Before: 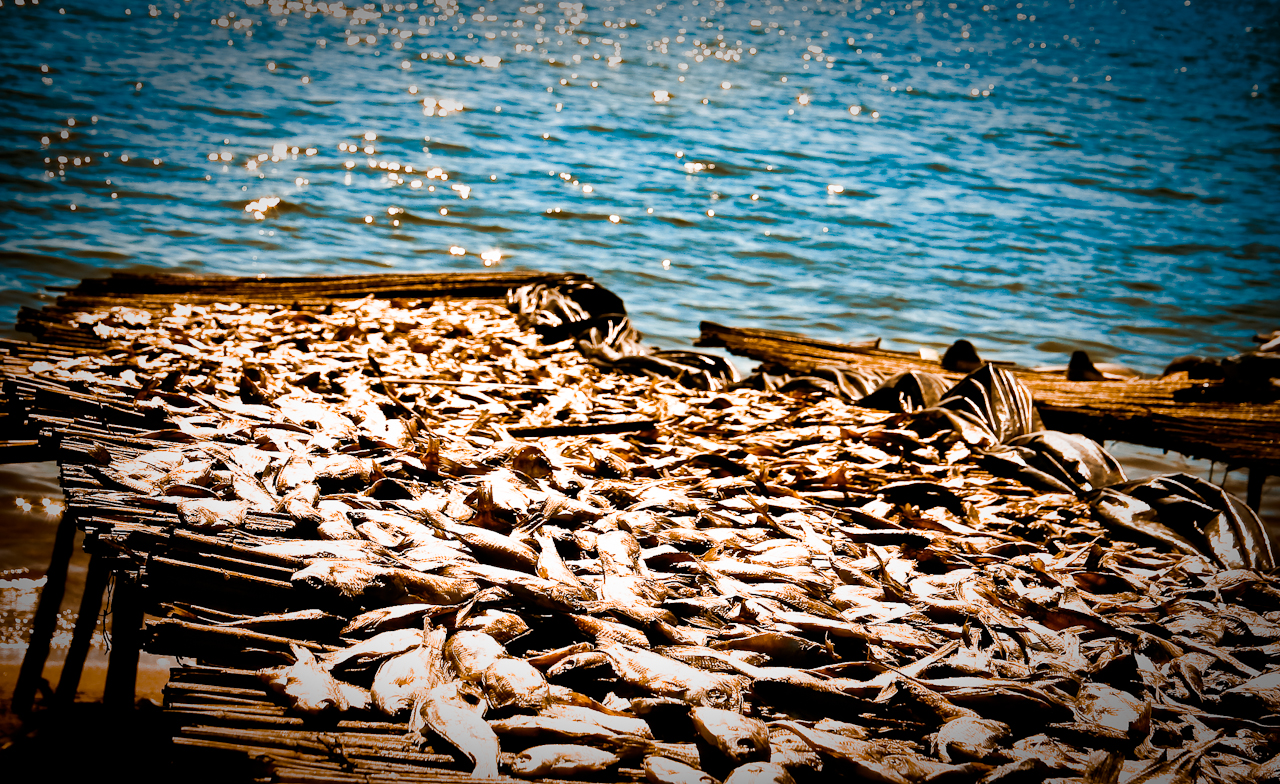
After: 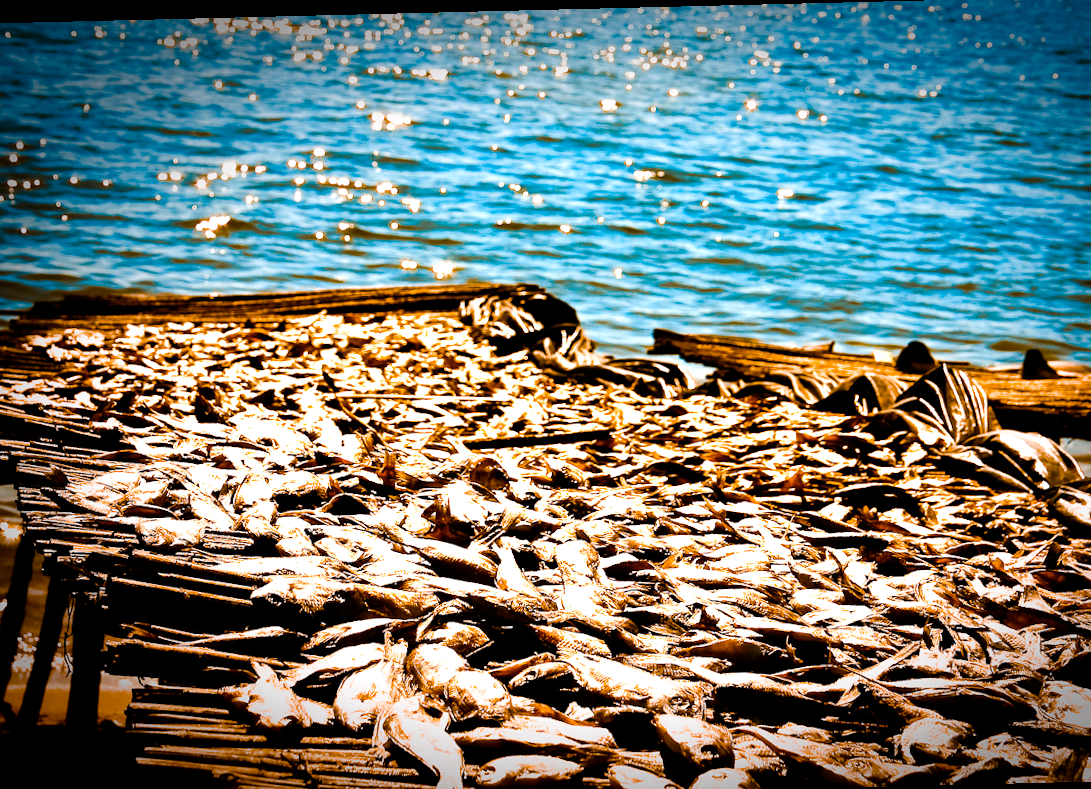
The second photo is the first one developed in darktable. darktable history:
color balance rgb: shadows lift › chroma 1.032%, shadows lift › hue 28.96°, highlights gain › chroma 0.15%, highlights gain › hue 329.93°, perceptual saturation grading › global saturation 30.703%, global vibrance 20%
crop and rotate: angle 1.41°, left 4.232%, top 0.789%, right 11.756%, bottom 2.423%
tone equalizer: -8 EV -0.384 EV, -7 EV -0.379 EV, -6 EV -0.34 EV, -5 EV -0.25 EV, -3 EV 0.21 EV, -2 EV 0.329 EV, -1 EV 0.4 EV, +0 EV 0.446 EV, mask exposure compensation -0.505 EV
